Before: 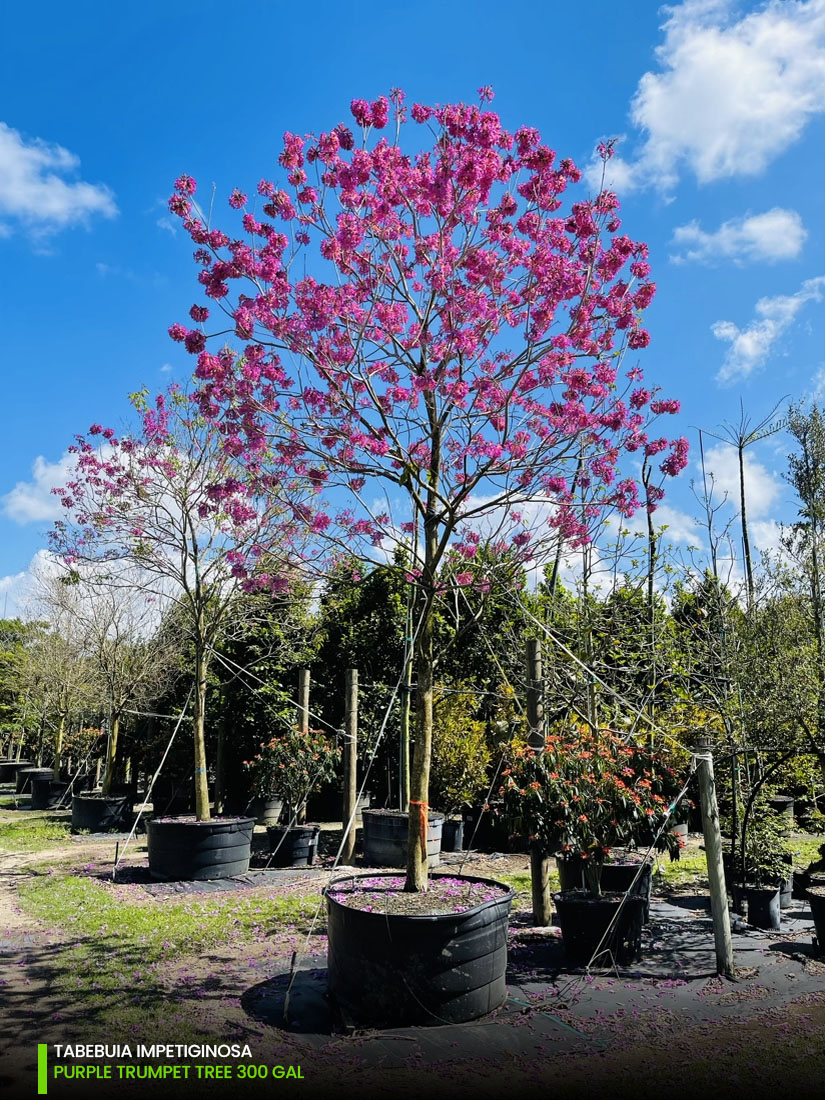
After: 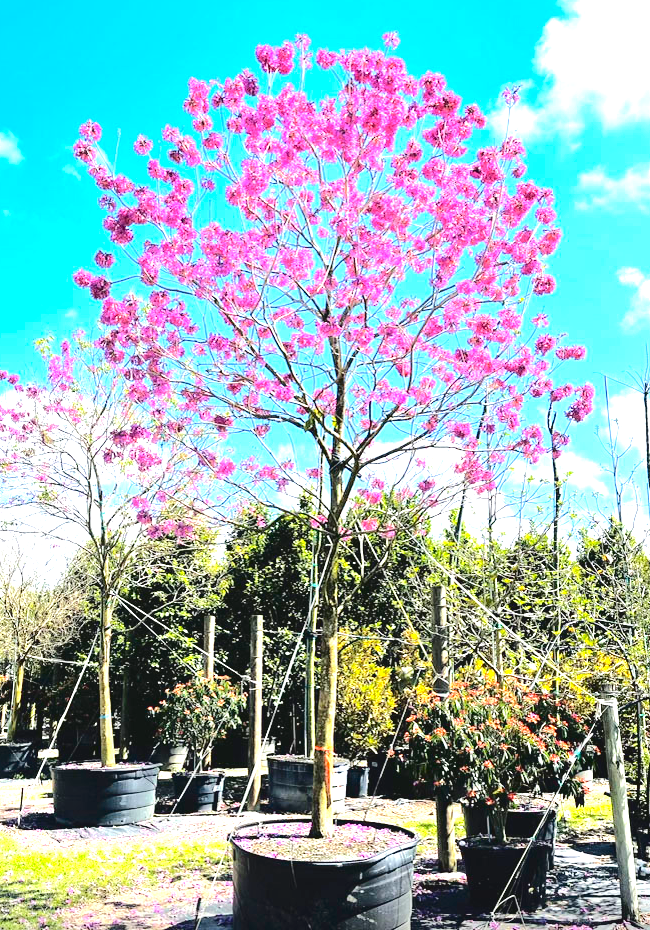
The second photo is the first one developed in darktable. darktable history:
crop: left 11.616%, top 4.98%, right 9.58%, bottom 10.426%
exposure: black level correction 0, exposure 1.742 EV
tone curve: curves: ch0 [(0, 0) (0.003, 0.058) (0.011, 0.059) (0.025, 0.061) (0.044, 0.067) (0.069, 0.084) (0.1, 0.102) (0.136, 0.124) (0.177, 0.171) (0.224, 0.246) (0.277, 0.324) (0.335, 0.411) (0.399, 0.509) (0.468, 0.605) (0.543, 0.688) (0.623, 0.738) (0.709, 0.798) (0.801, 0.852) (0.898, 0.911) (1, 1)], color space Lab, independent channels, preserve colors none
